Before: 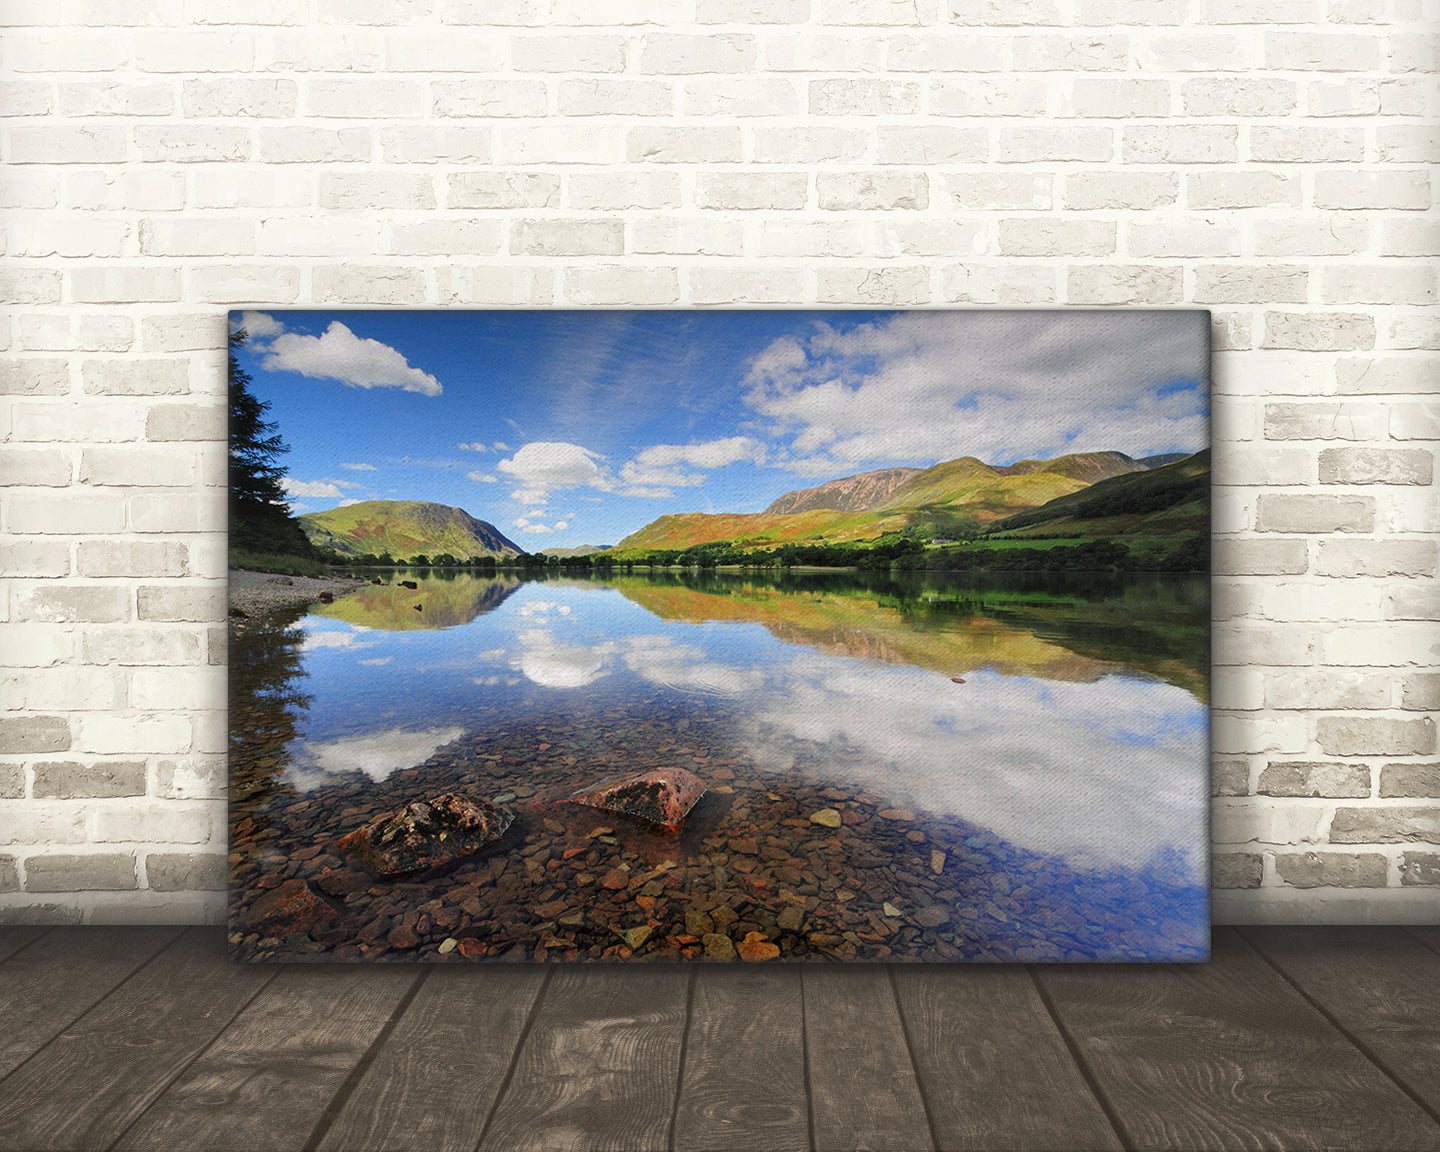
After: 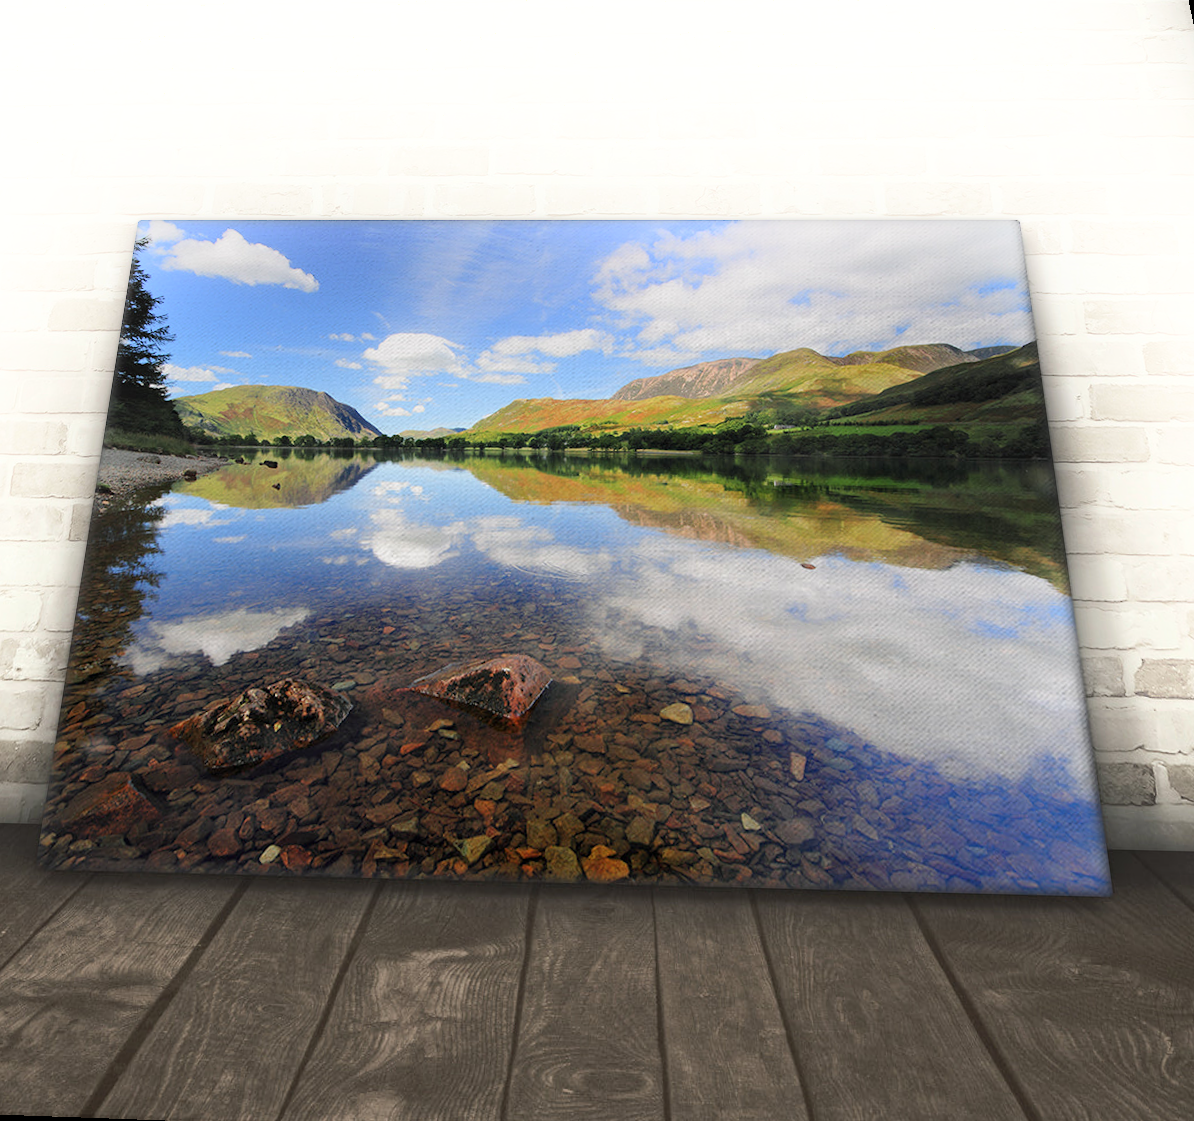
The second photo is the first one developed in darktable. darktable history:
shadows and highlights: shadows -21.3, highlights 100, soften with gaussian
rotate and perspective: rotation 0.72°, lens shift (vertical) -0.352, lens shift (horizontal) -0.051, crop left 0.152, crop right 0.859, crop top 0.019, crop bottom 0.964
